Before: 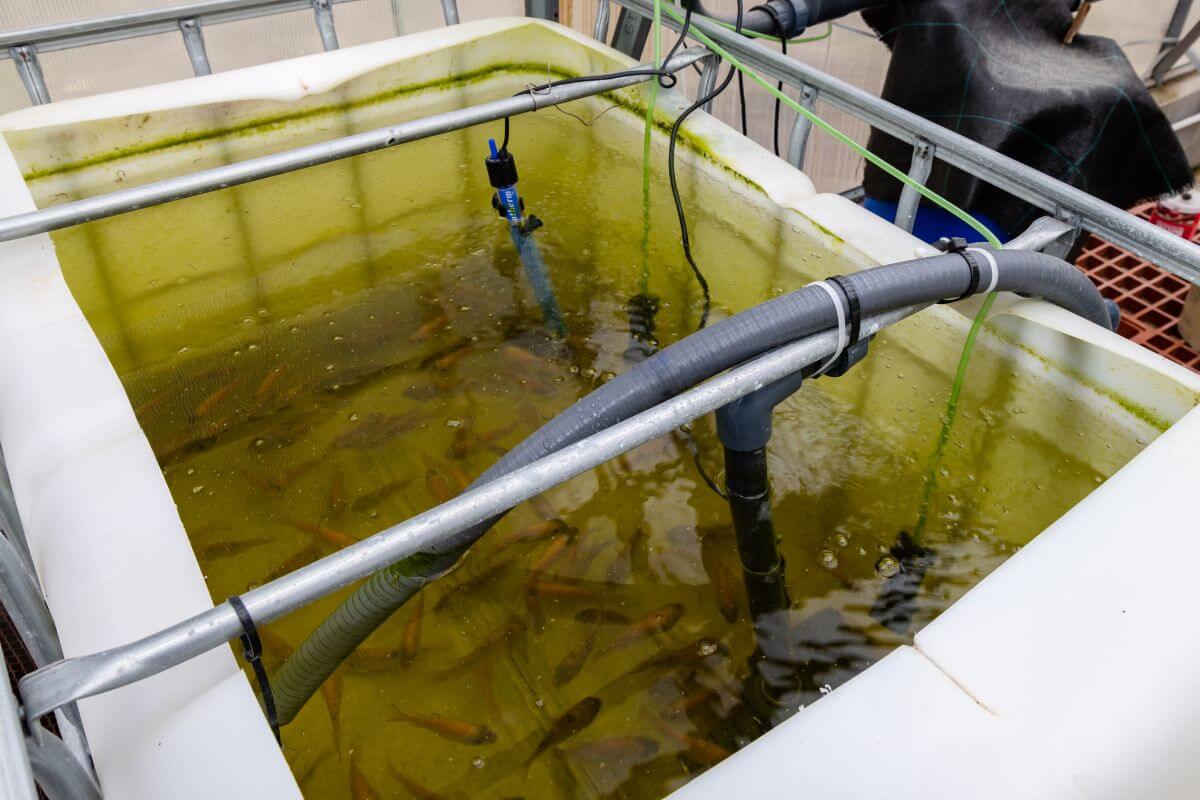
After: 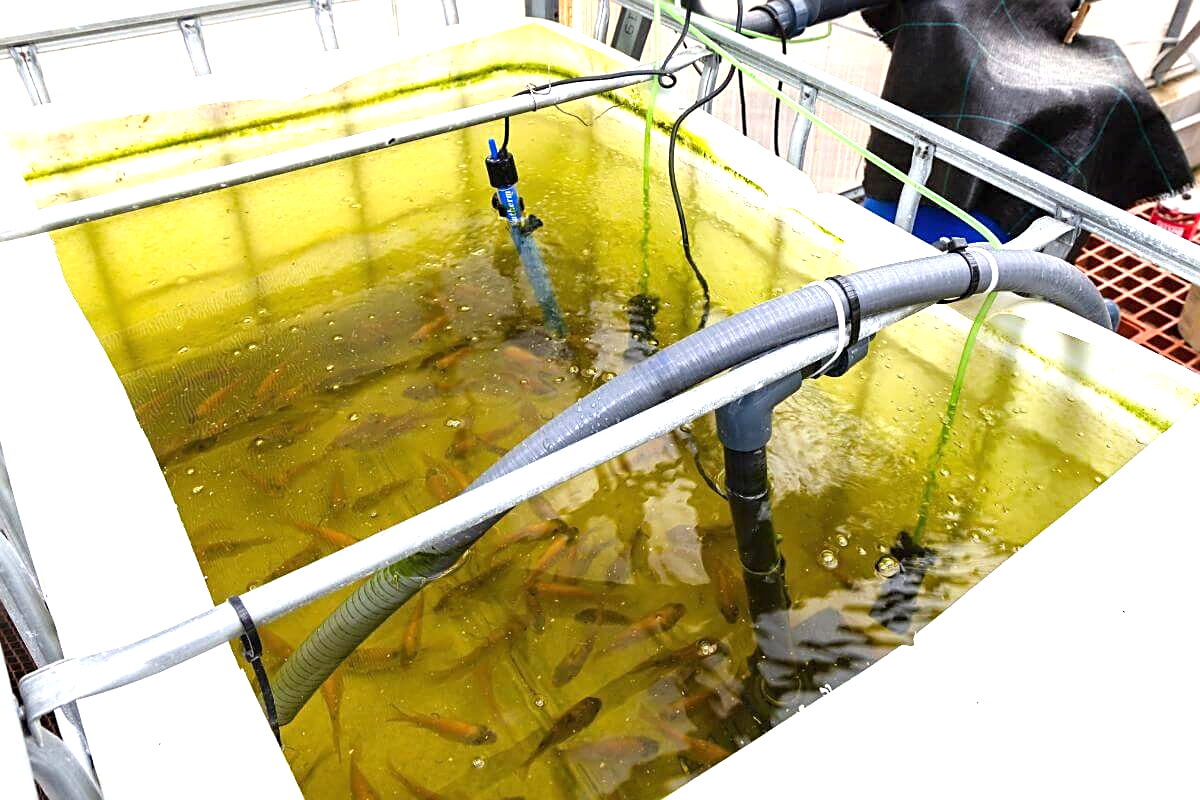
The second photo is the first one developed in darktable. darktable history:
exposure: black level correction 0, exposure 1.384 EV, compensate exposure bias true, compensate highlight preservation false
sharpen: on, module defaults
